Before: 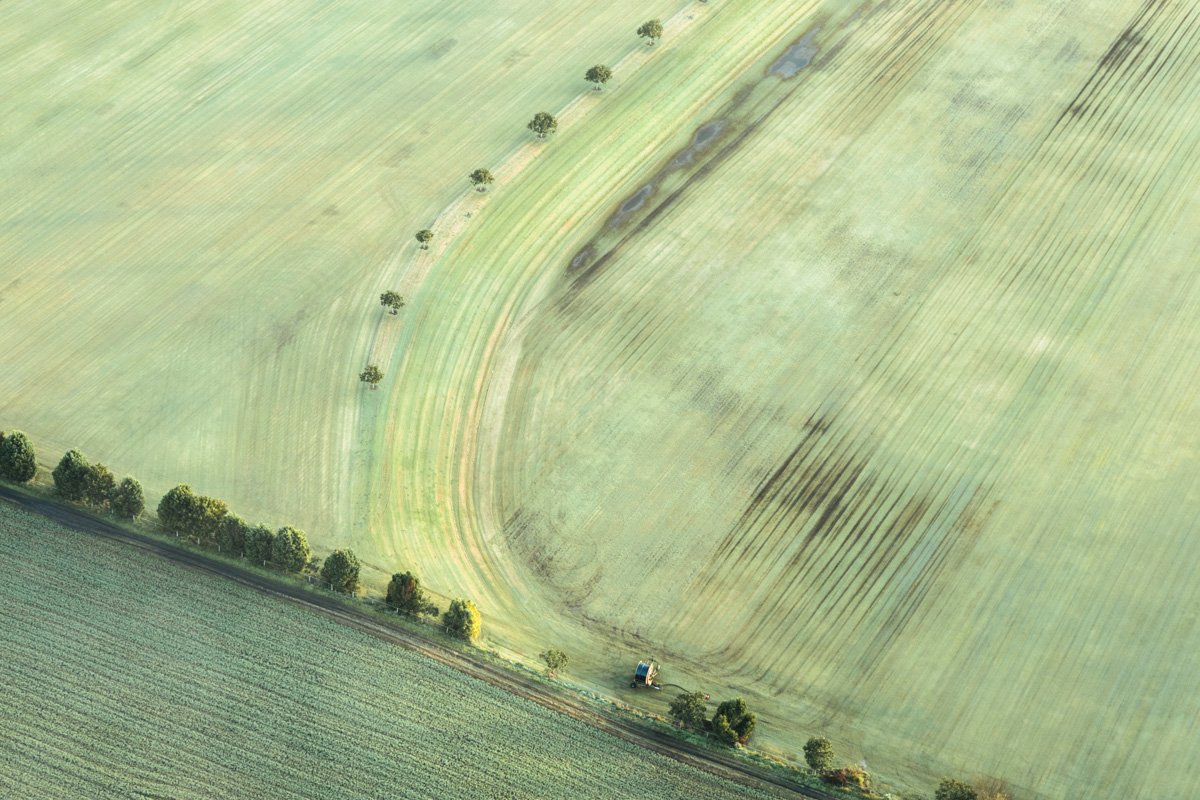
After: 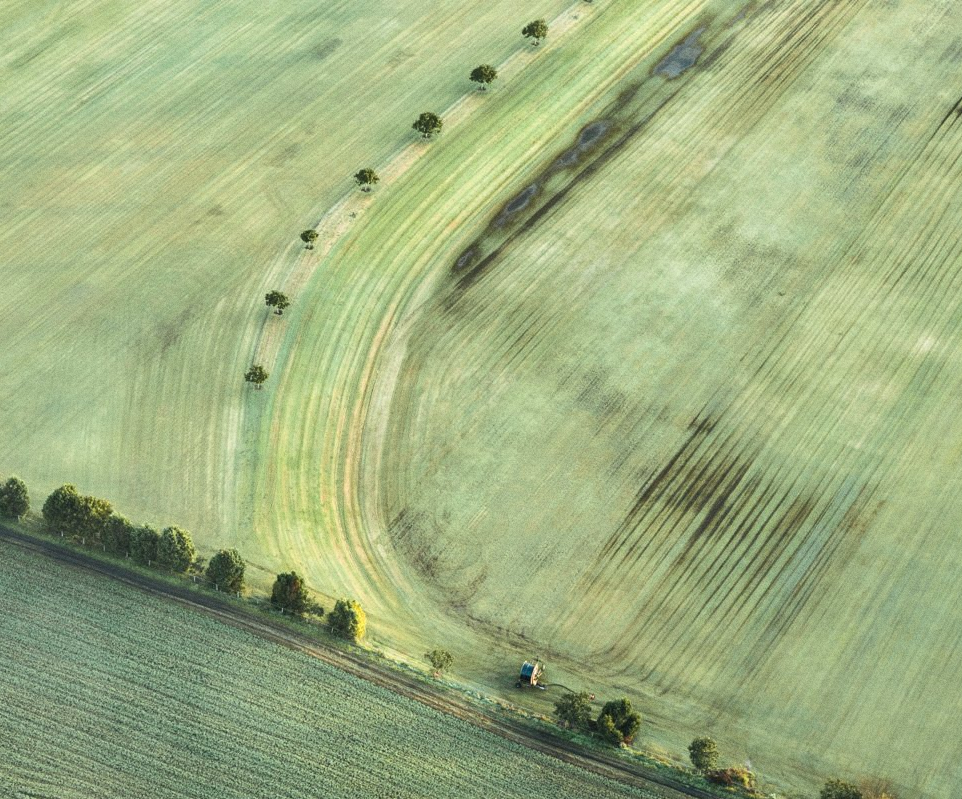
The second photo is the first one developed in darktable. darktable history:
grain: on, module defaults
shadows and highlights: radius 133.83, soften with gaussian
crop and rotate: left 9.597%, right 10.195%
